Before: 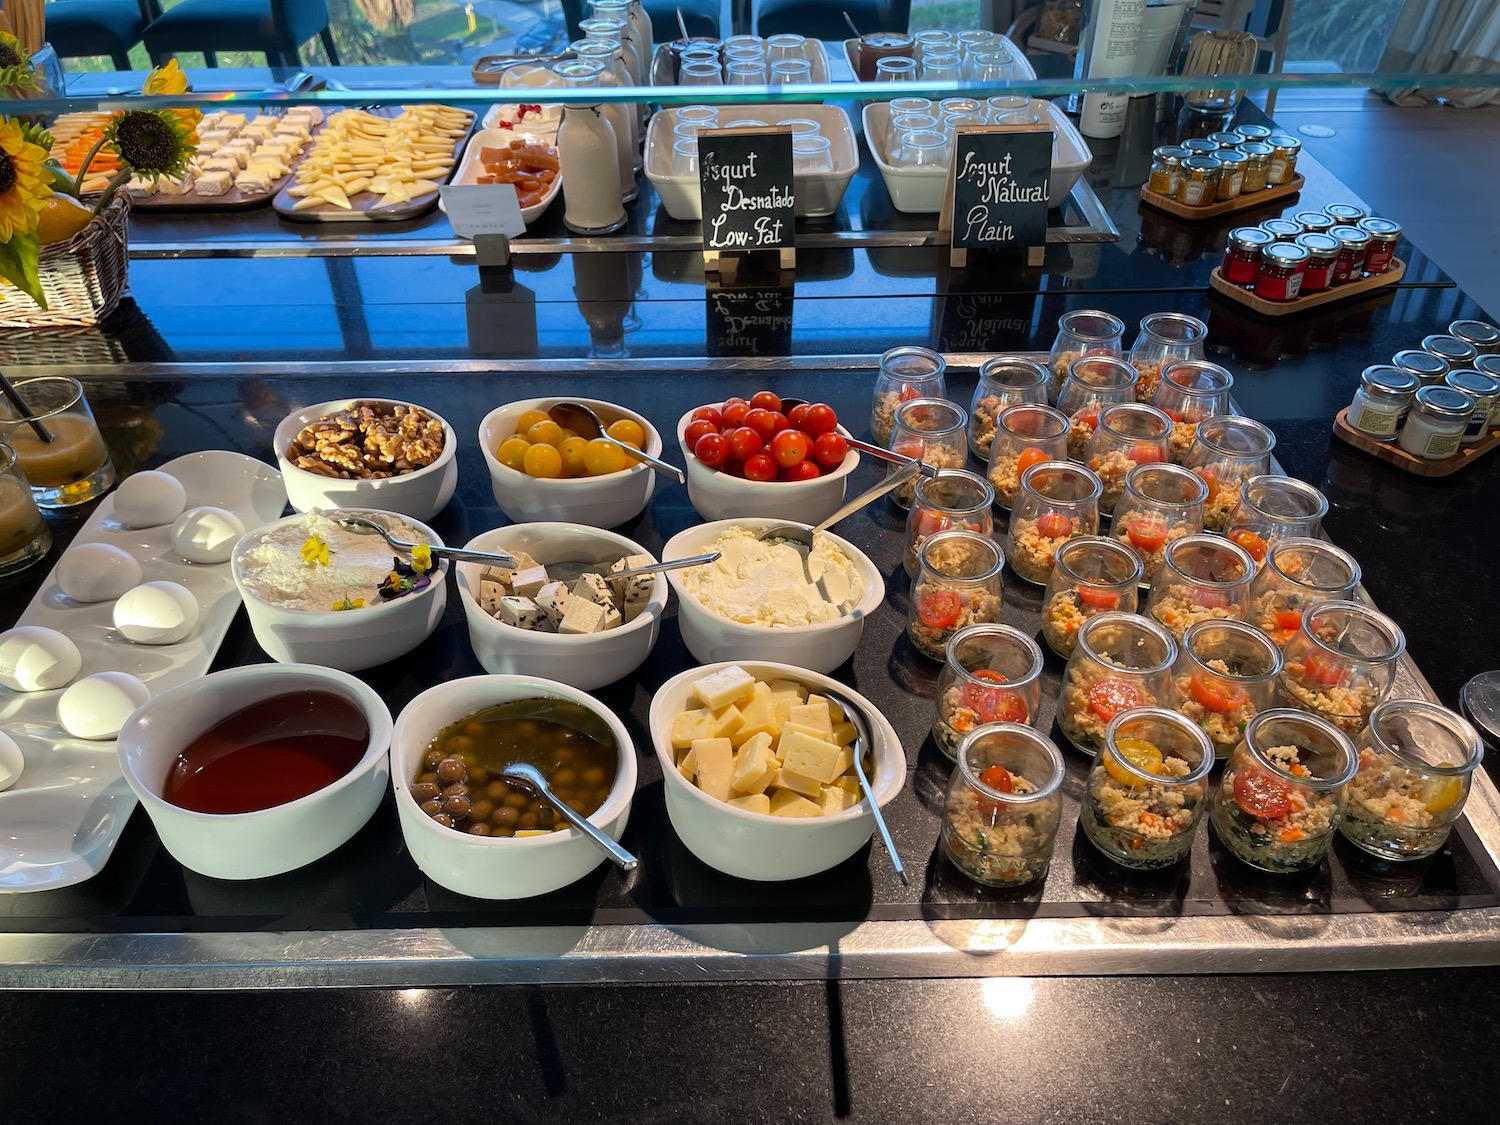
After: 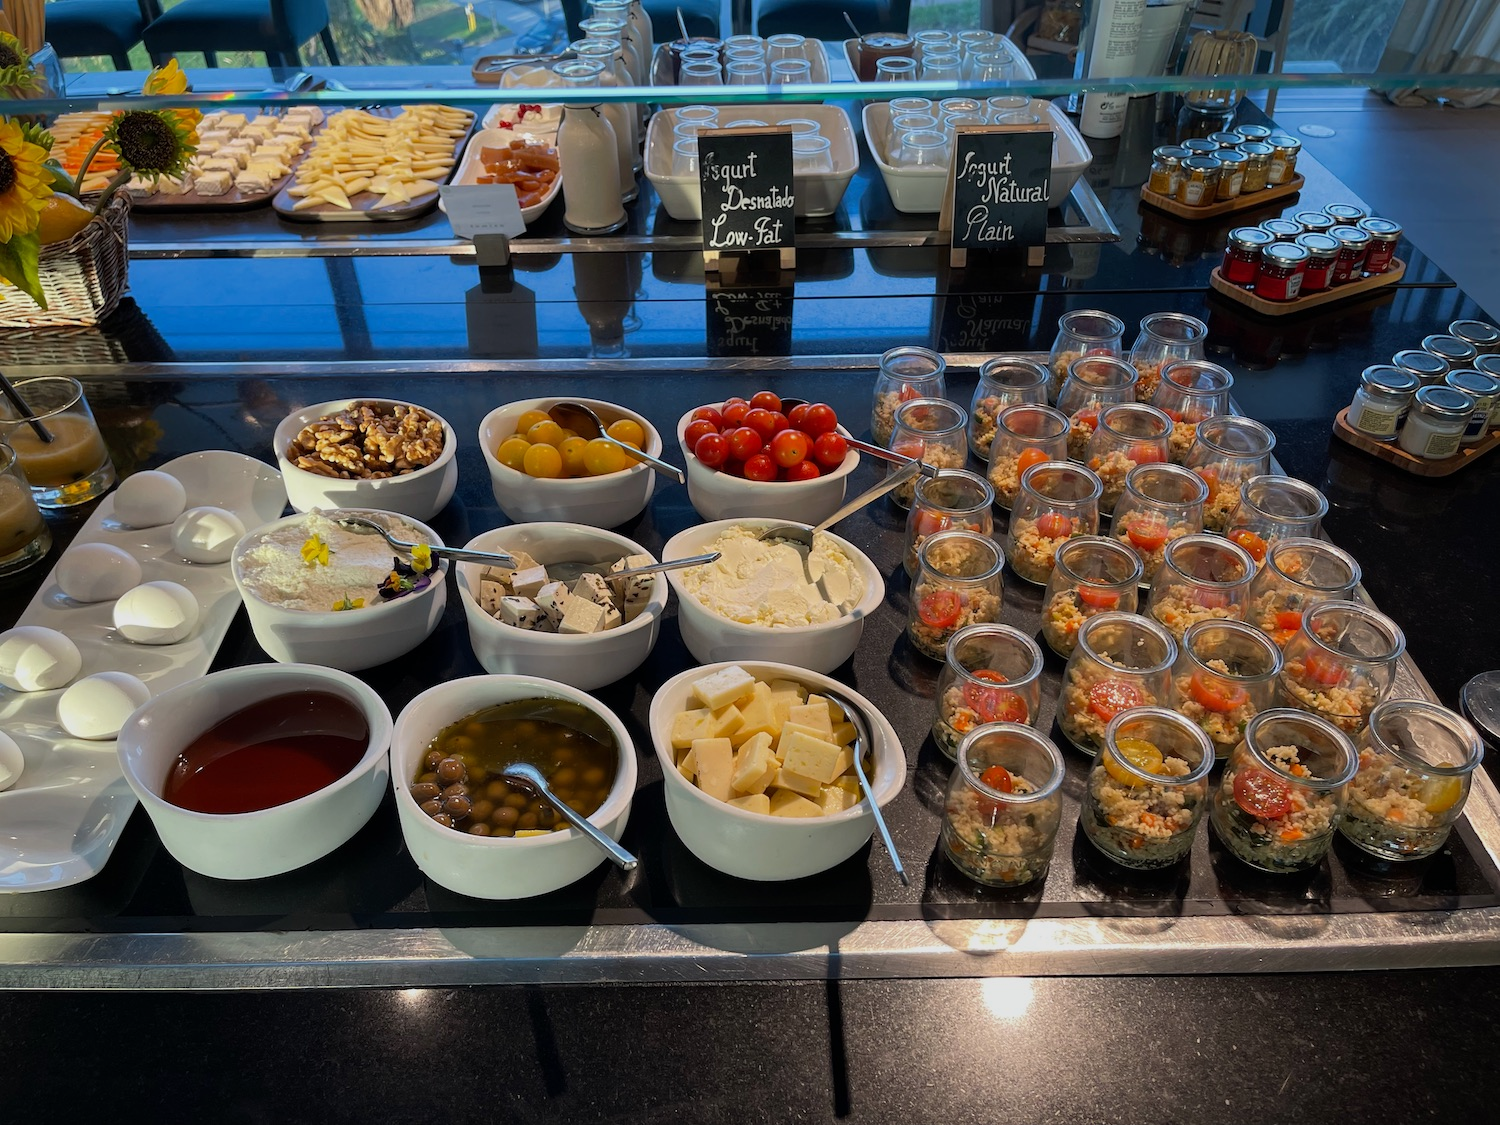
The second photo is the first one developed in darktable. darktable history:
exposure: exposure -0.354 EV, compensate highlight preservation false
